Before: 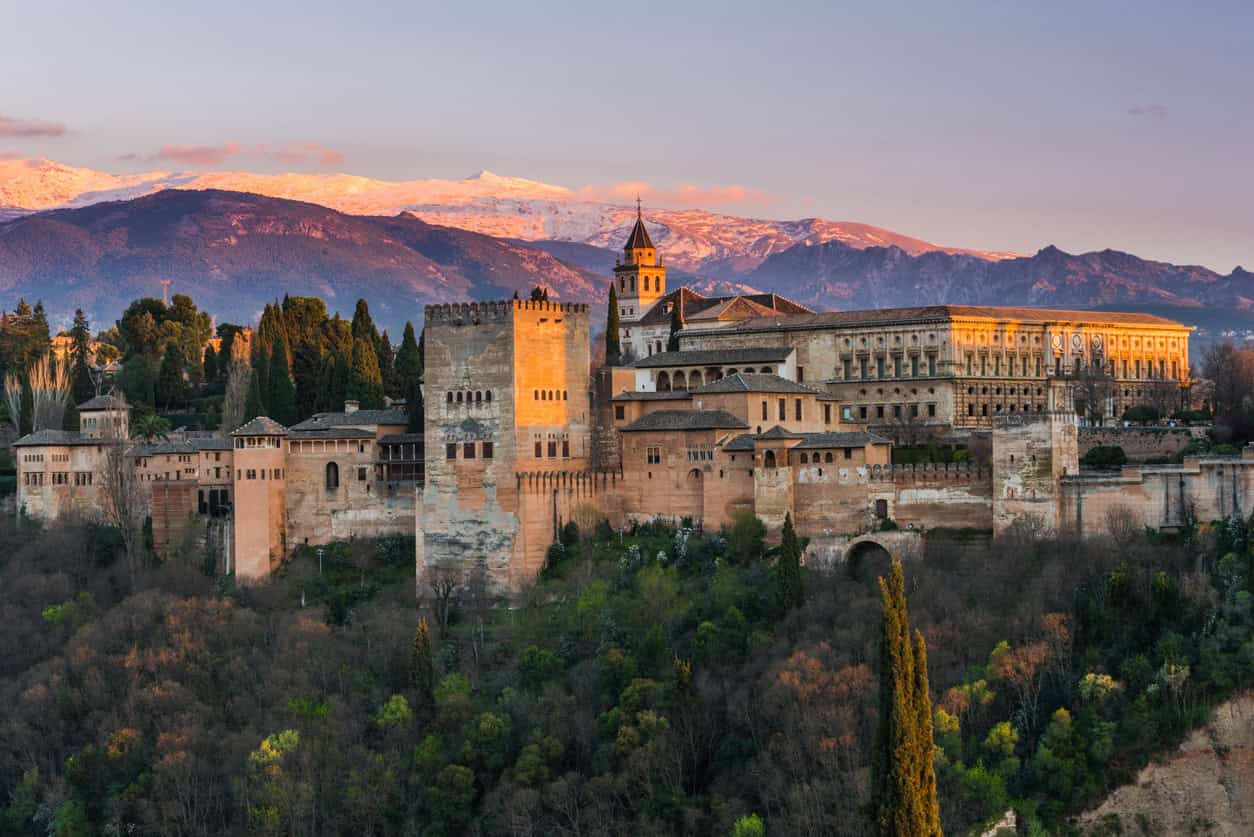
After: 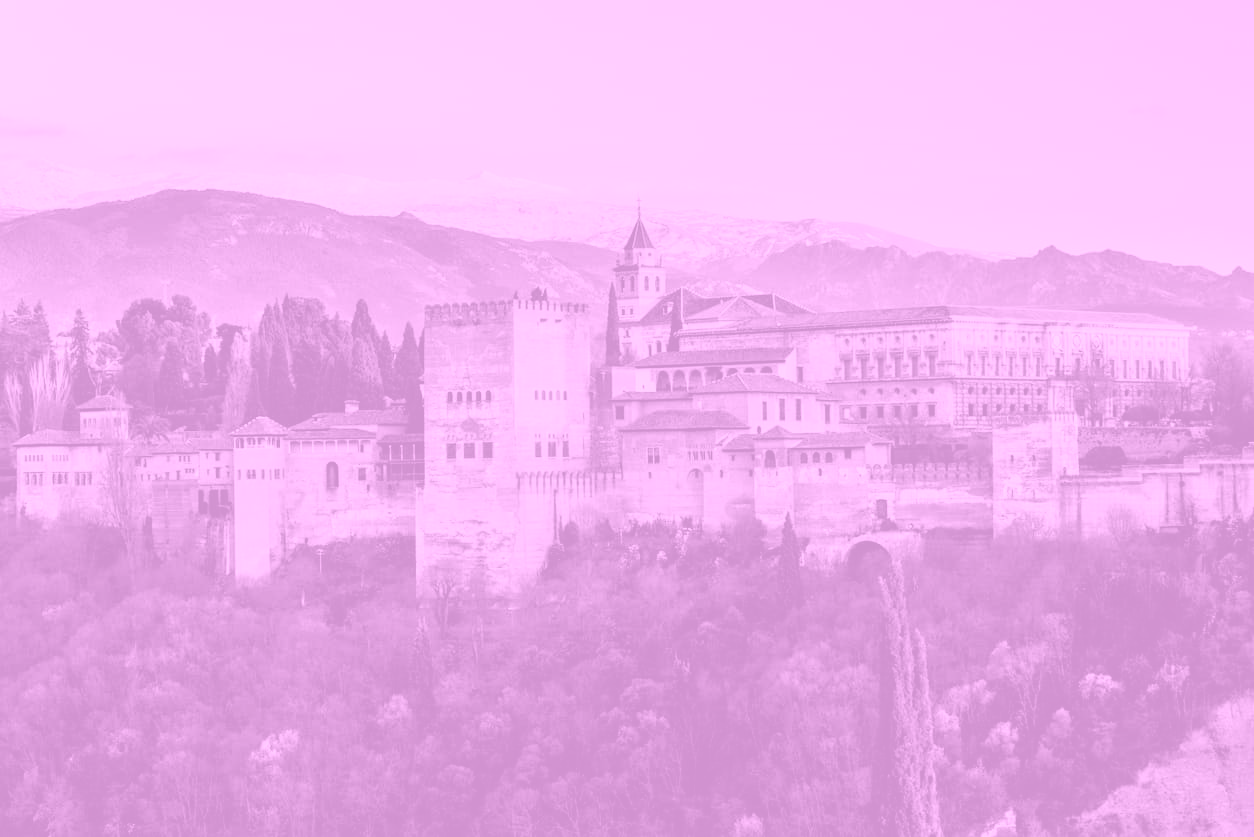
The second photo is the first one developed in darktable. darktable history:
filmic rgb: black relative exposure -7.65 EV, hardness 4.02, contrast 1.1, highlights saturation mix -30%
colorize: hue 331.2°, saturation 75%, source mix 30.28%, lightness 70.52%, version 1
color balance rgb: perceptual saturation grading › global saturation 30%, global vibrance 20%
